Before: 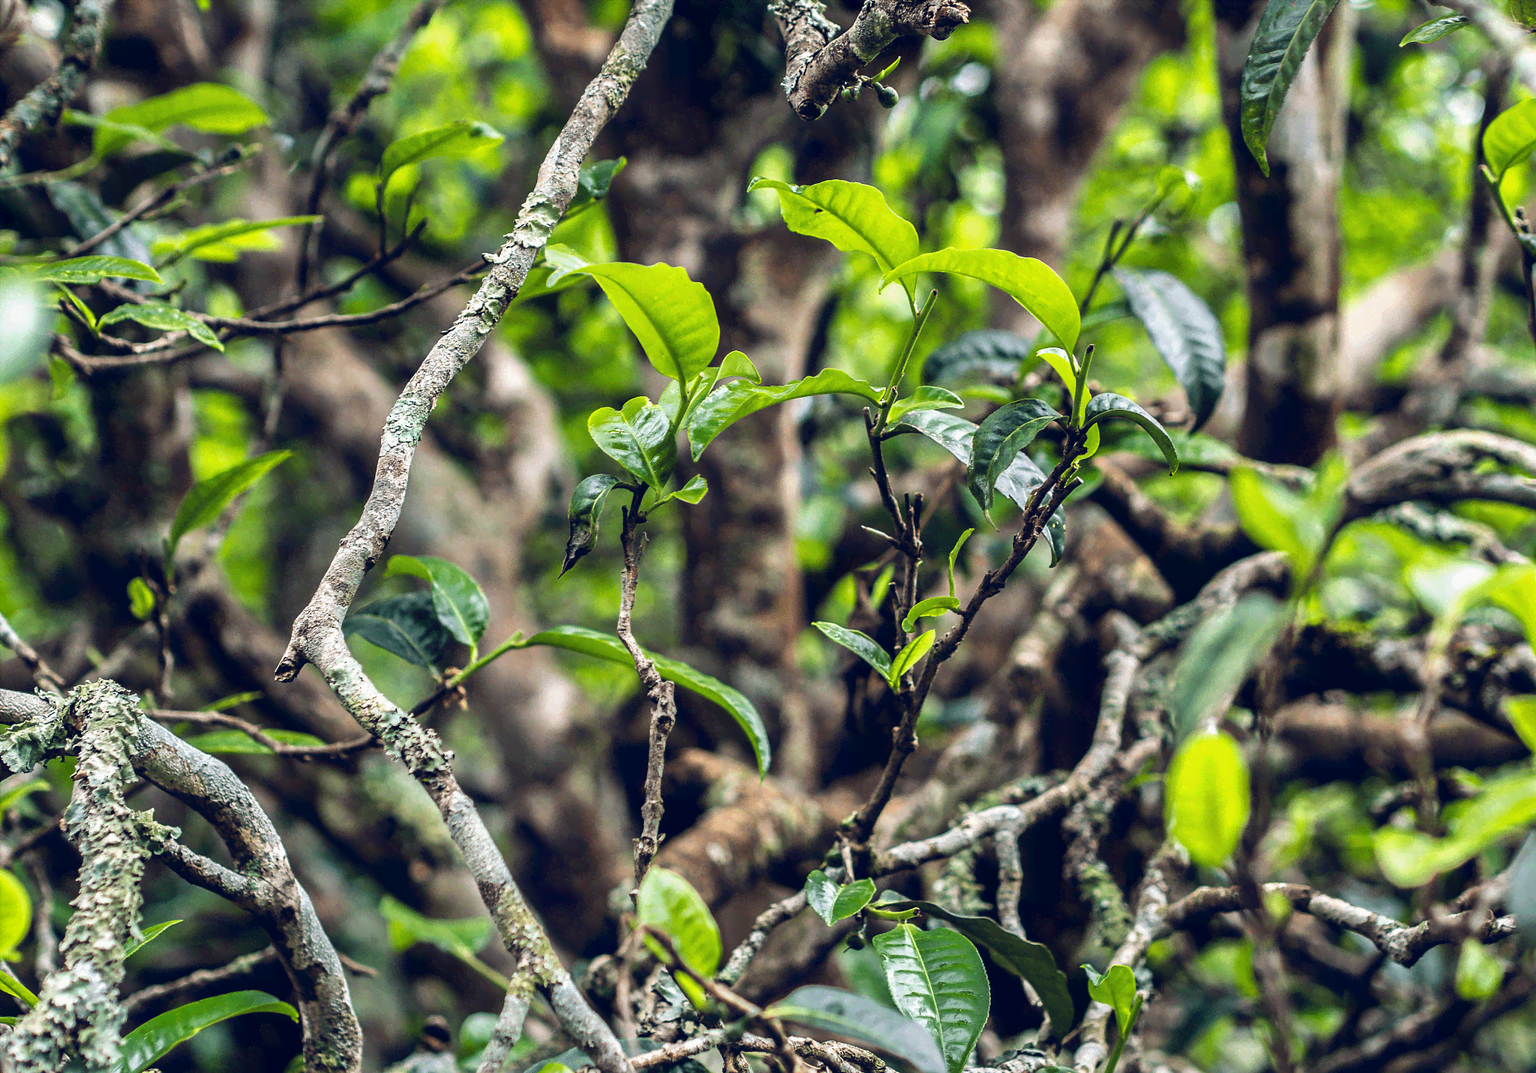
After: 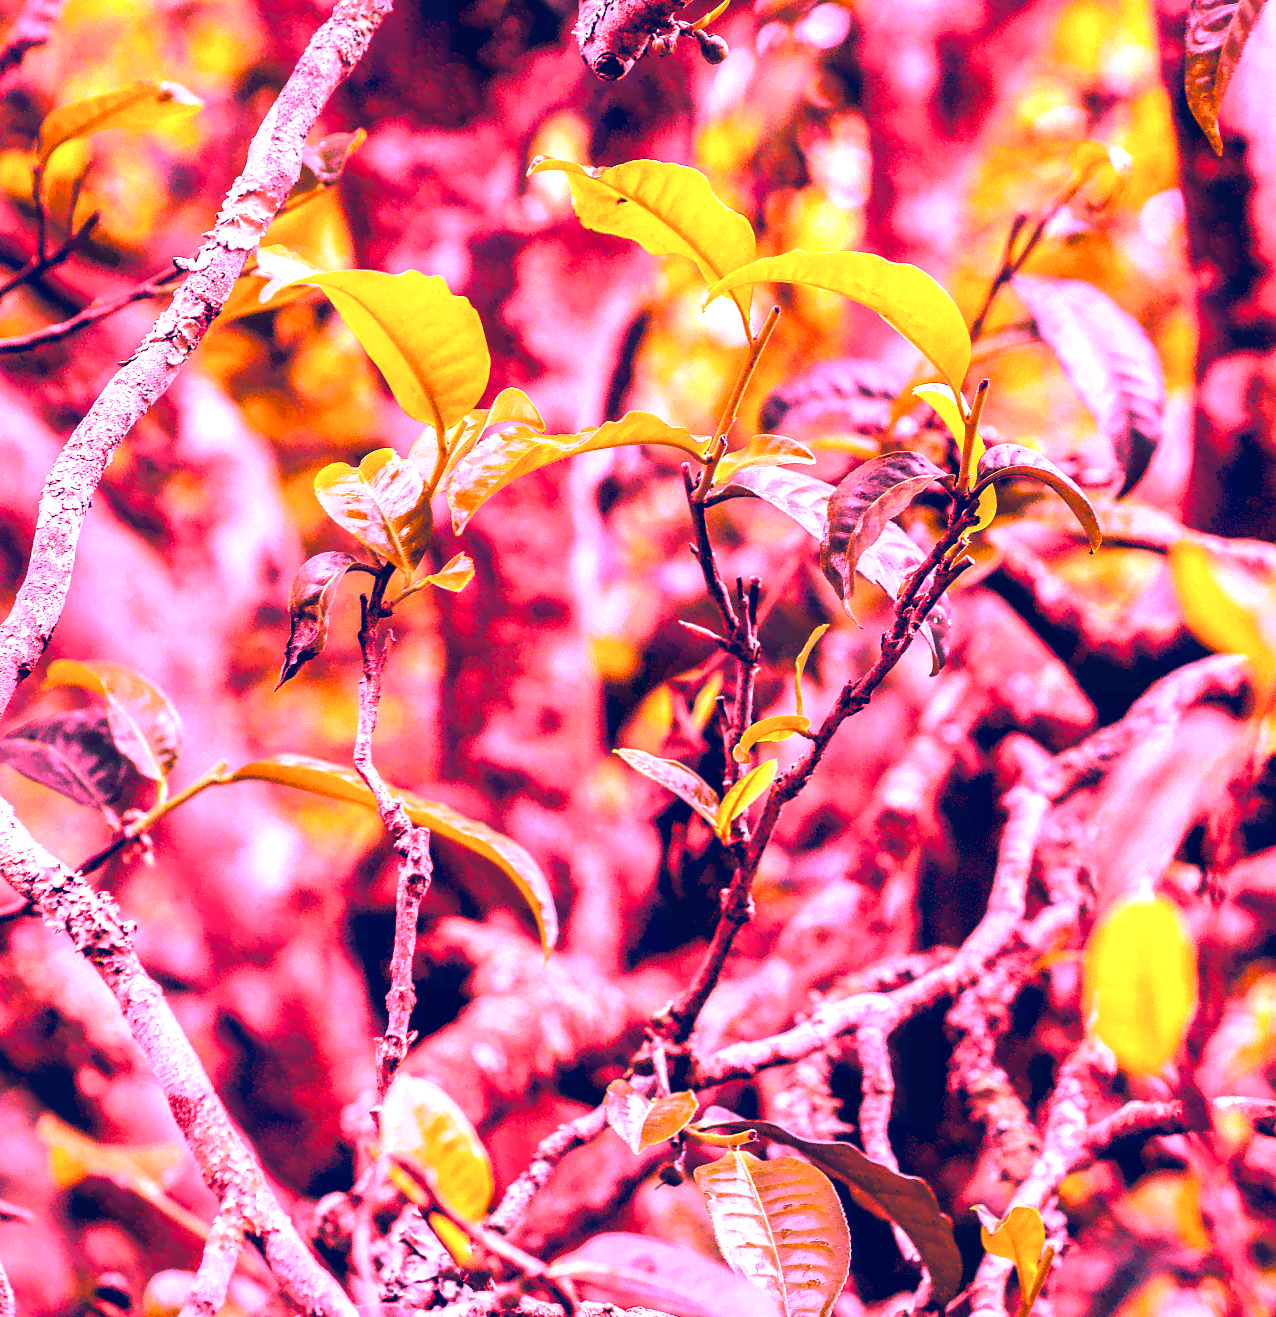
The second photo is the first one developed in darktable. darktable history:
contrast brightness saturation: saturation -0.05
color balance rgb: shadows fall-off 101%, linear chroma grading › mid-tones 7.63%, perceptual saturation grading › mid-tones 11.68%, mask middle-gray fulcrum 22.45%, global vibrance 10.11%, saturation formula JzAzBz (2021)
white balance: red 4.26, blue 1.802
crop and rotate: left 22.918%, top 5.629%, right 14.711%, bottom 2.247%
